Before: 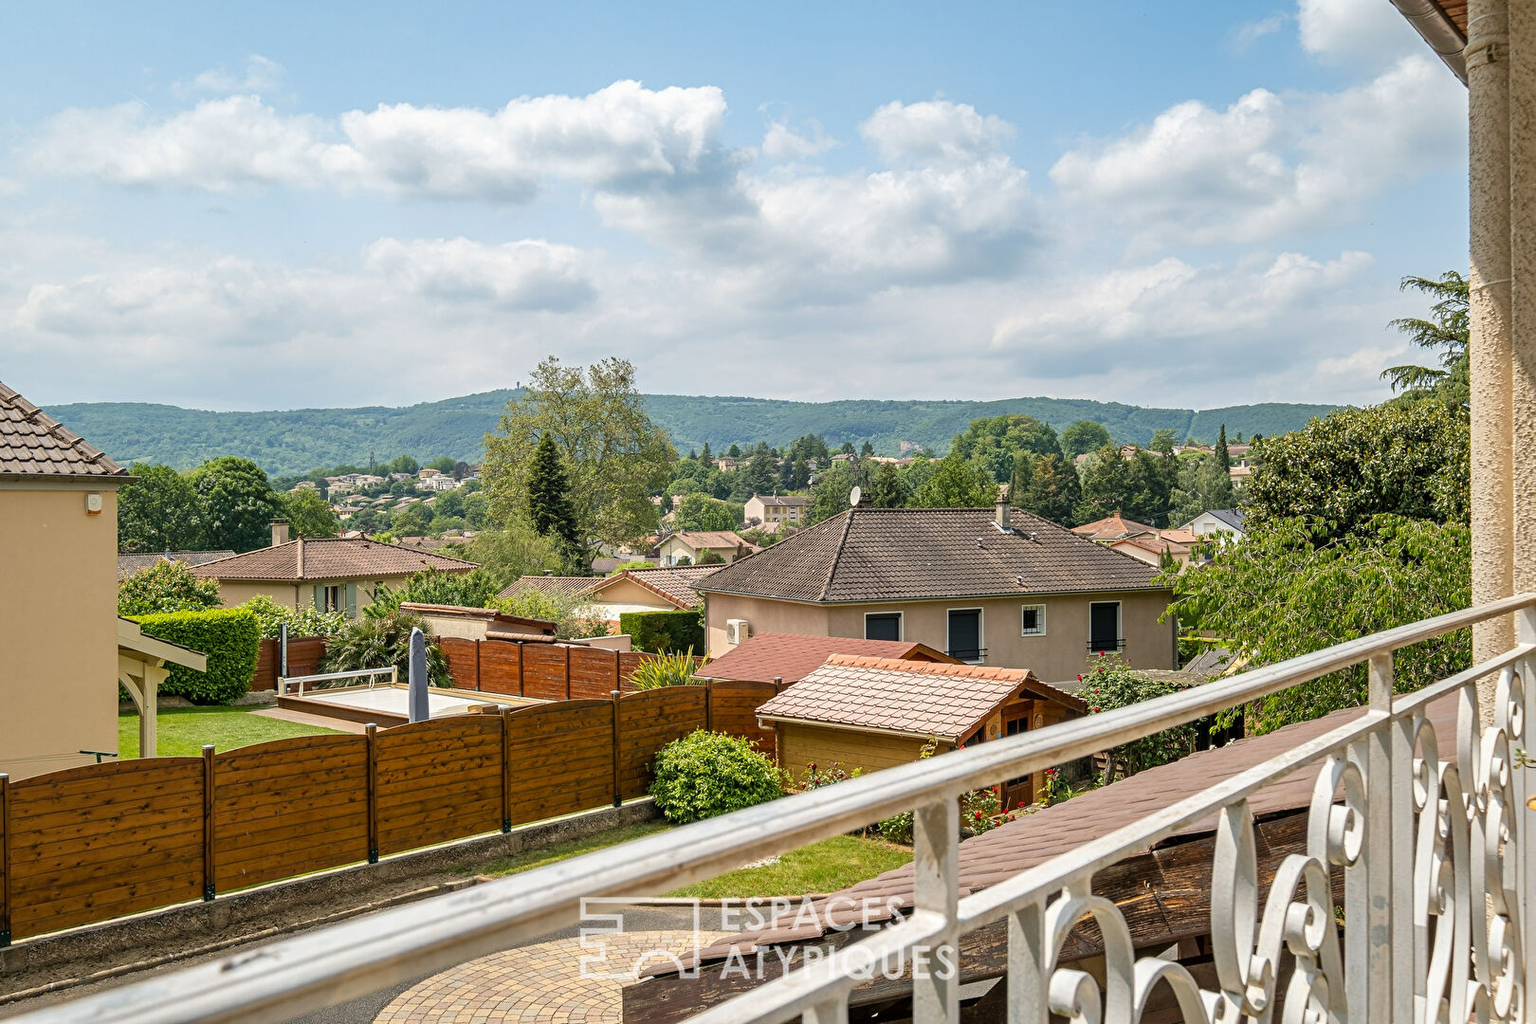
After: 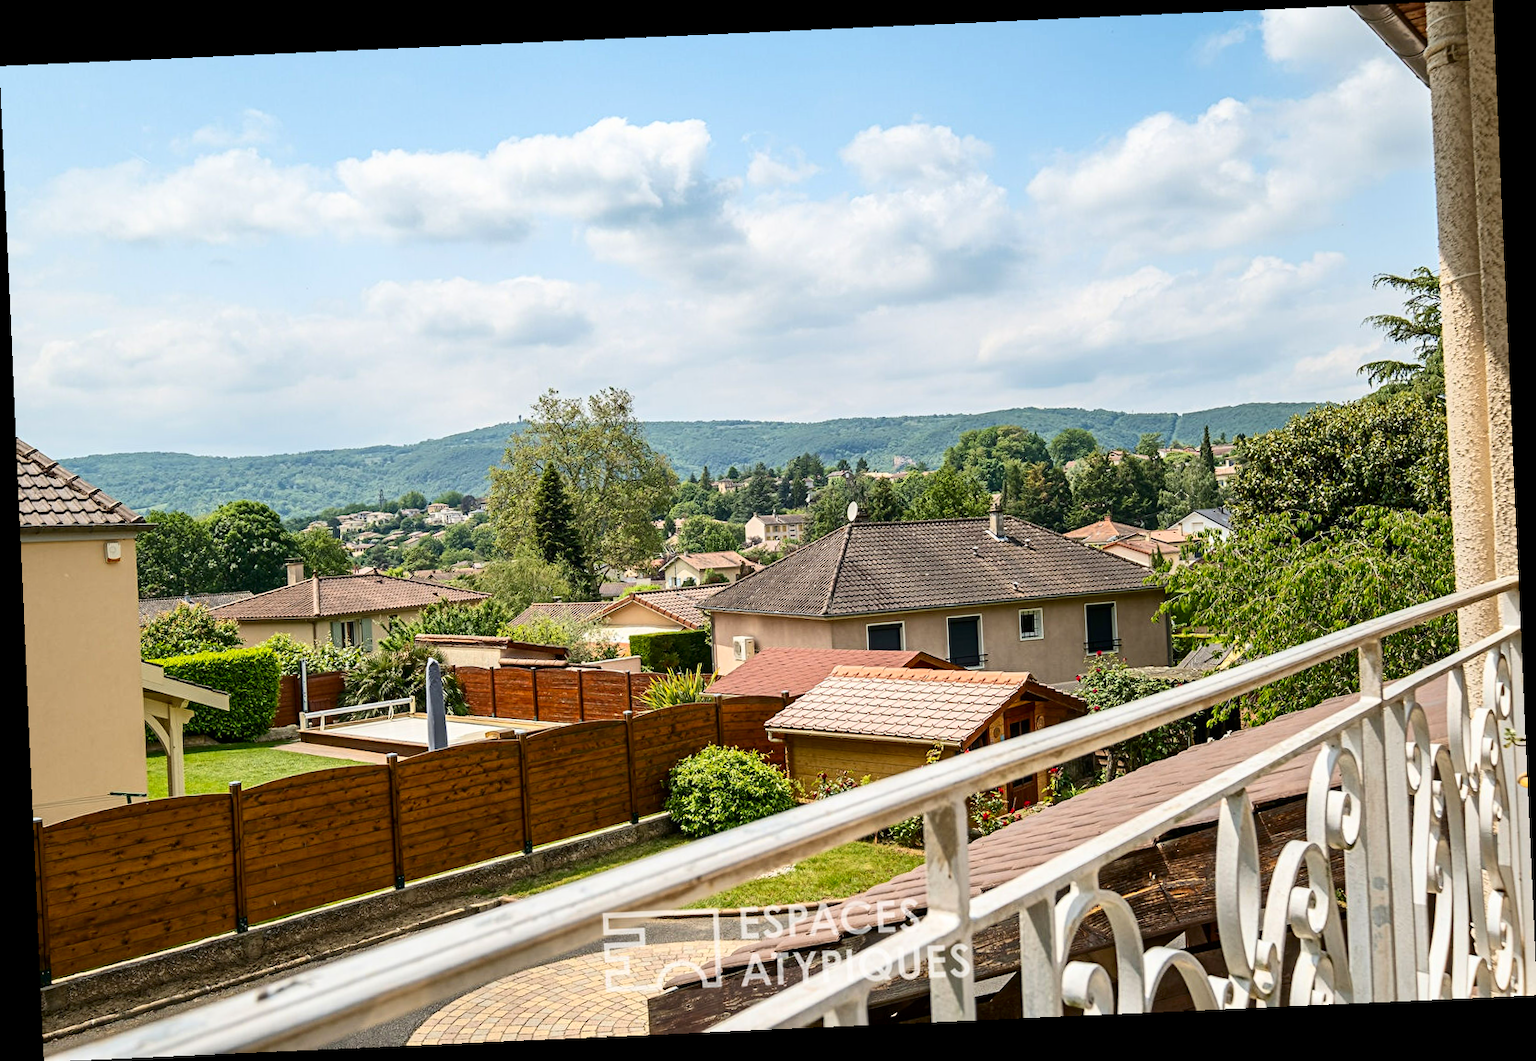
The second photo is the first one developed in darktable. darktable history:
contrast brightness saturation: contrast 0.22
rotate and perspective: rotation -2.56°, automatic cropping off
color contrast: green-magenta contrast 1.1, blue-yellow contrast 1.1, unbound 0
